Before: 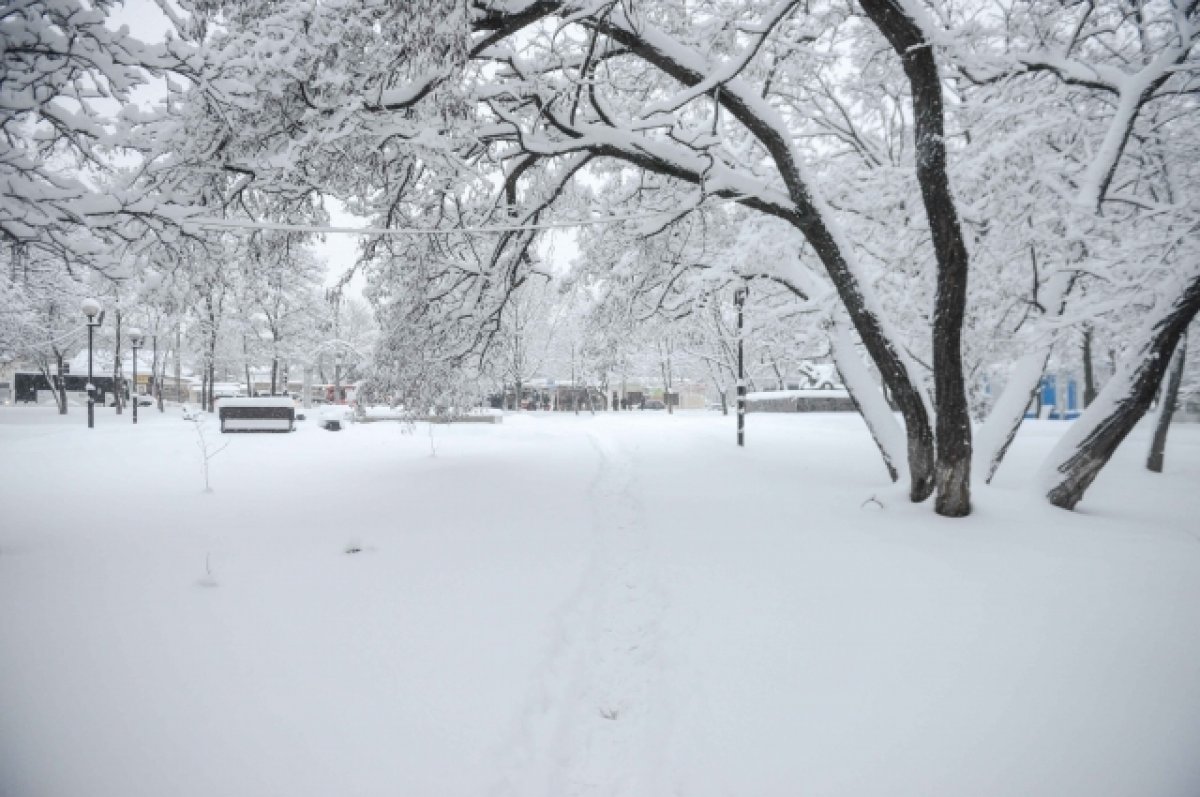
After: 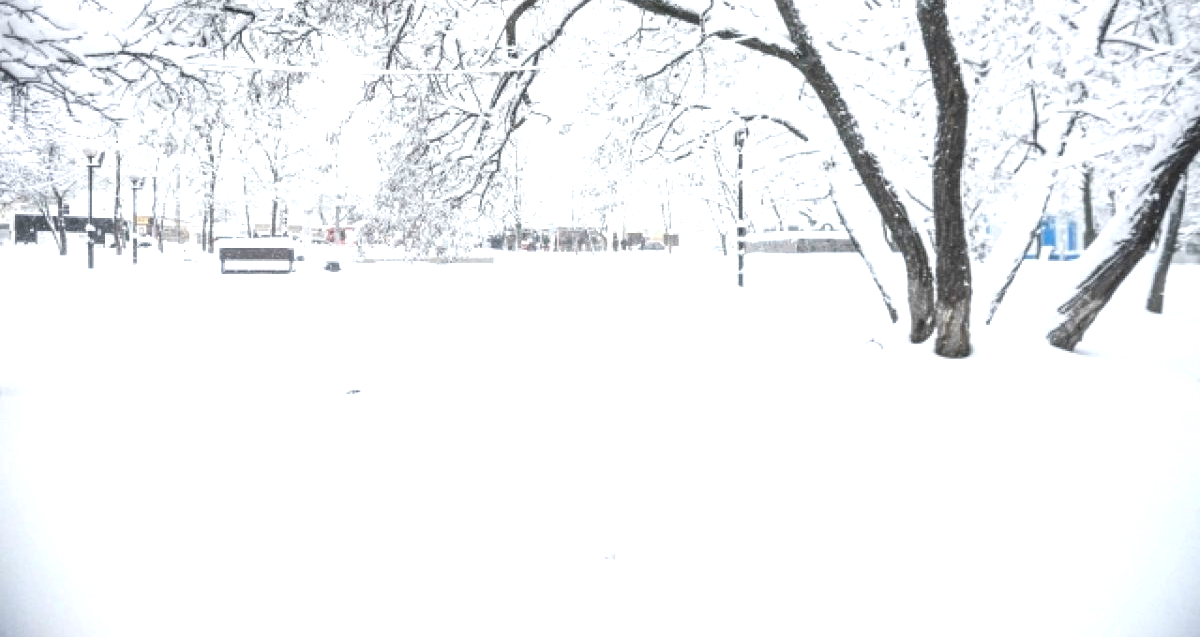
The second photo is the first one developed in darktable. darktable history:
local contrast: on, module defaults
crop and rotate: top 19.967%
exposure: black level correction 0, exposure 1.107 EV, compensate highlight preservation false
